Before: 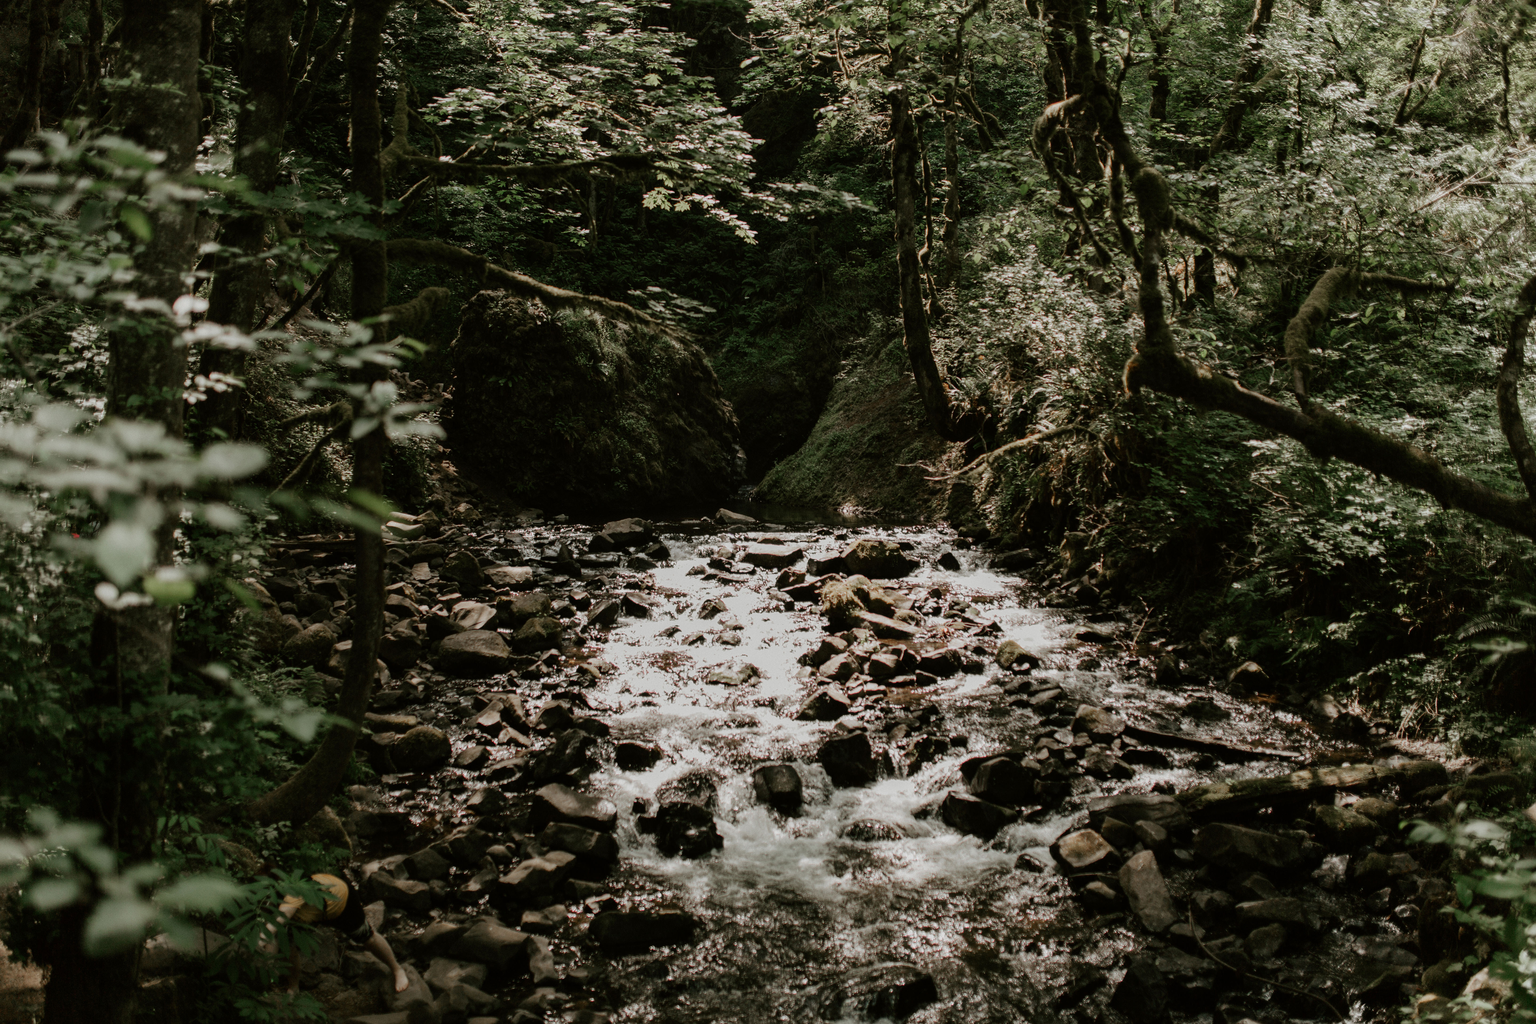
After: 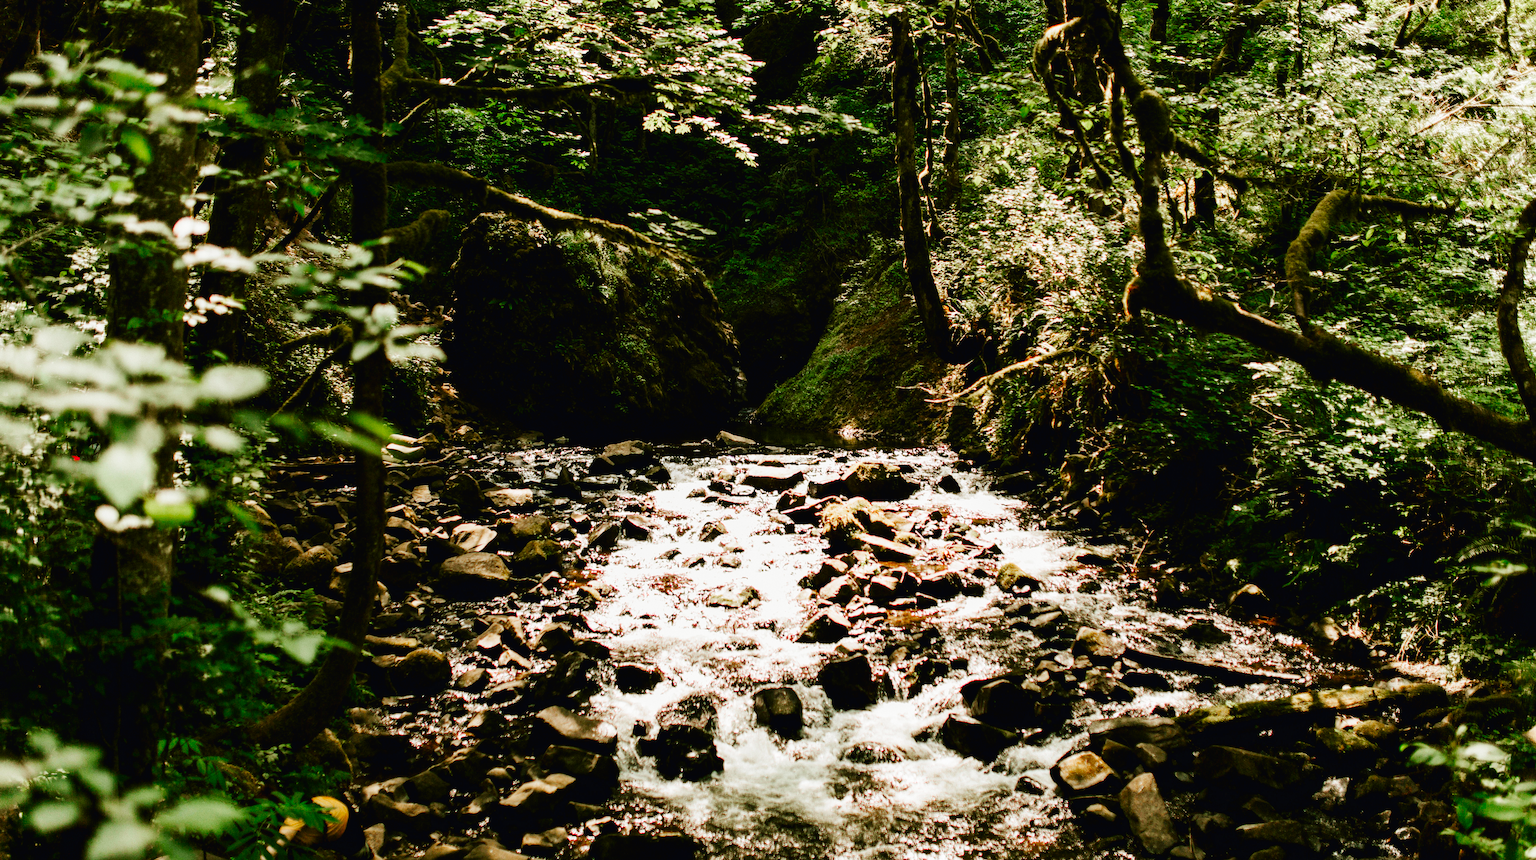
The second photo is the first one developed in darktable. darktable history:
base curve: curves: ch0 [(0, 0.003) (0.001, 0.002) (0.006, 0.004) (0.02, 0.022) (0.048, 0.086) (0.094, 0.234) (0.162, 0.431) (0.258, 0.629) (0.385, 0.8) (0.548, 0.918) (0.751, 0.988) (1, 1)], preserve colors none
crop: top 7.614%, bottom 8.315%
contrast brightness saturation: saturation 0.499
